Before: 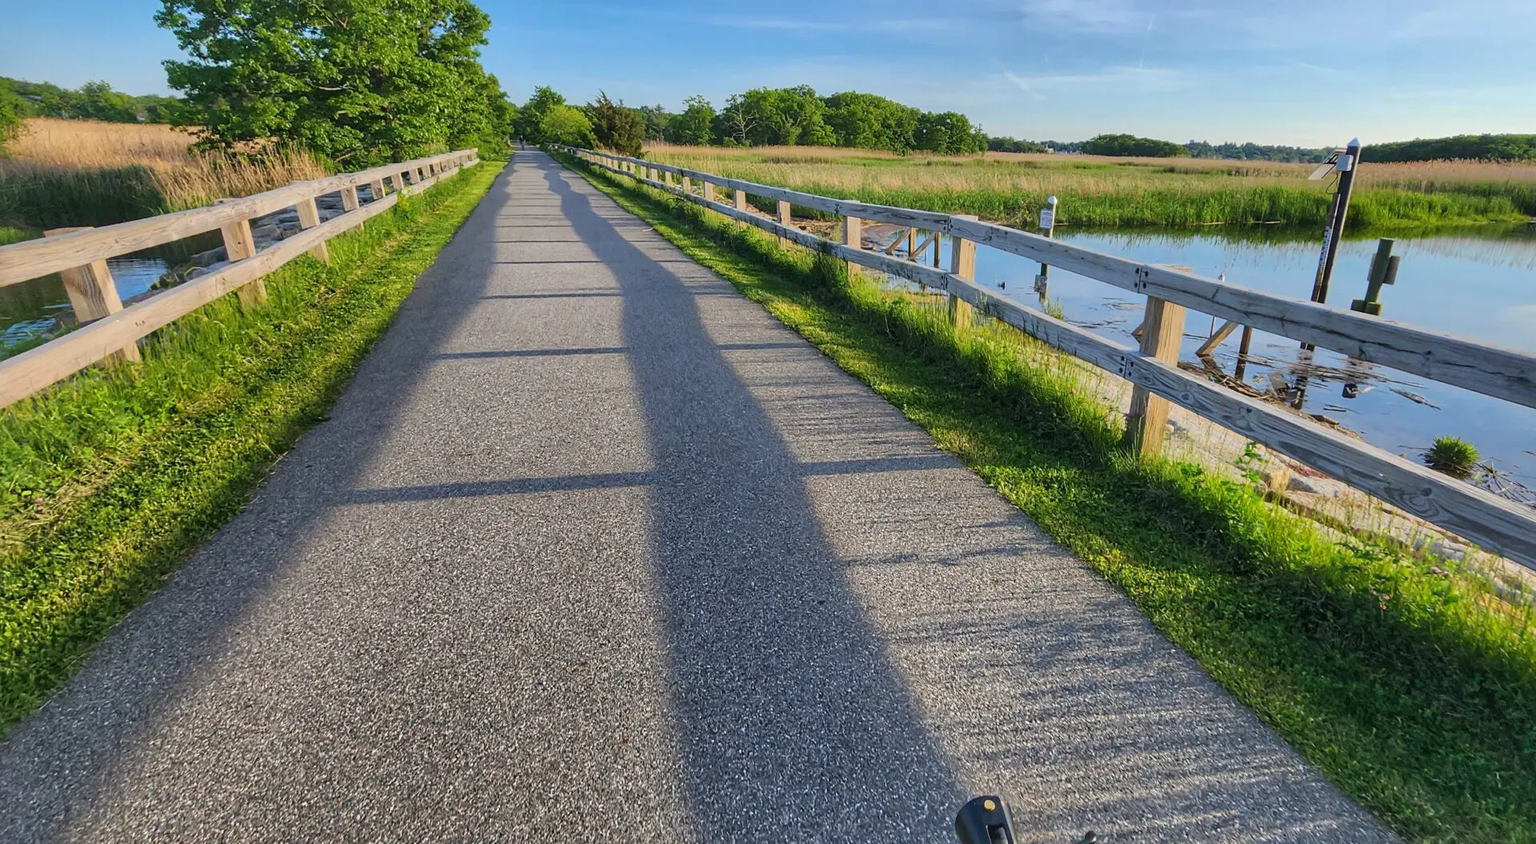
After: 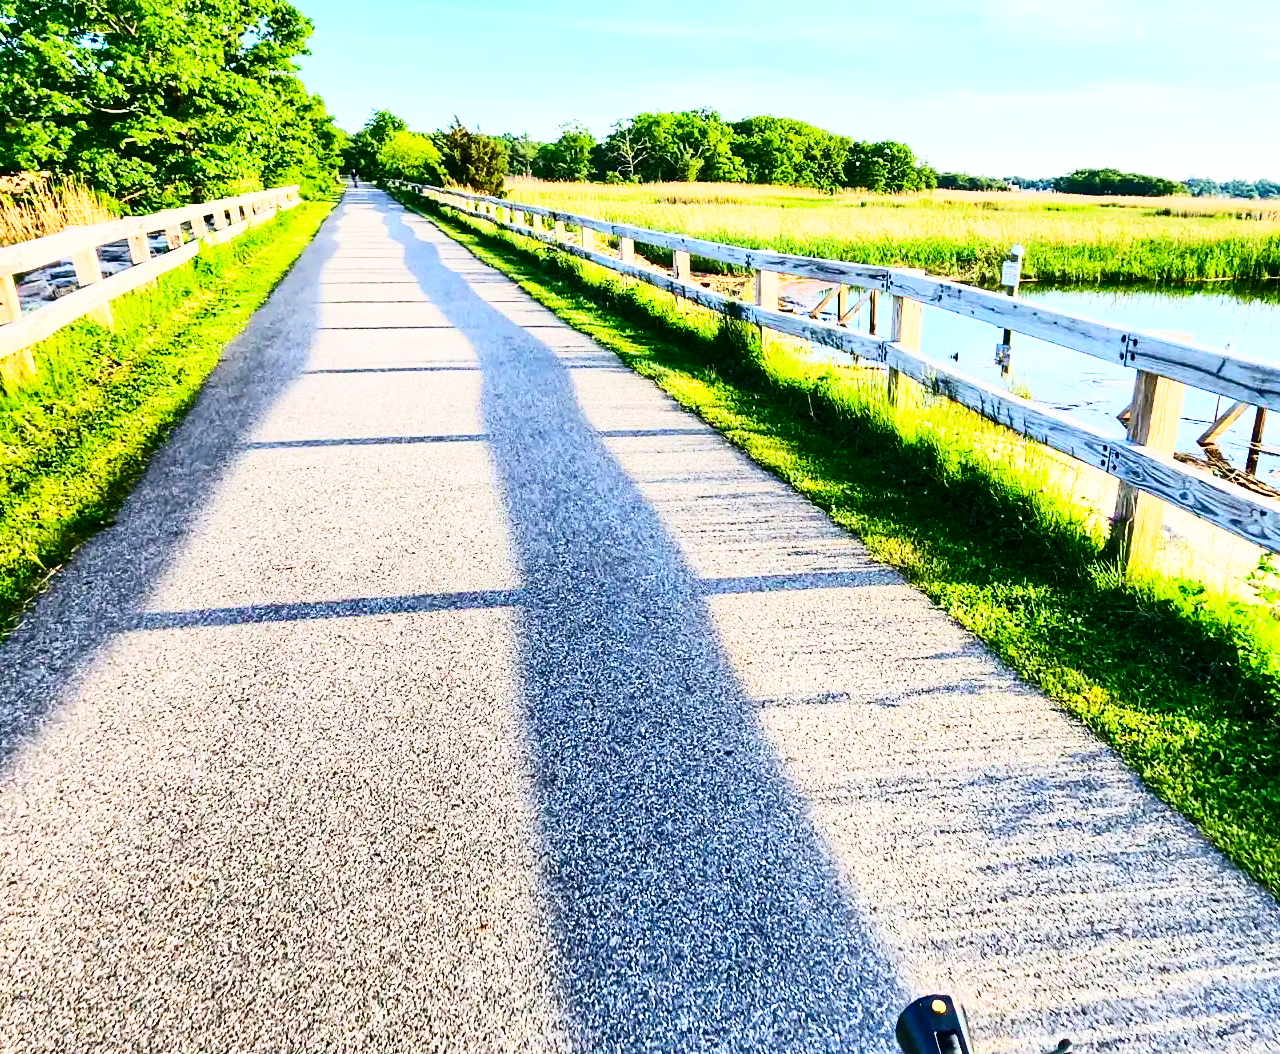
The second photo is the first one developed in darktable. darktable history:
contrast brightness saturation: contrast 0.4, brightness 0.05, saturation 0.25
base curve: curves: ch0 [(0, 0) (0.007, 0.004) (0.027, 0.03) (0.046, 0.07) (0.207, 0.54) (0.442, 0.872) (0.673, 0.972) (1, 1)], preserve colors none
crop and rotate: left 15.546%, right 17.787%
